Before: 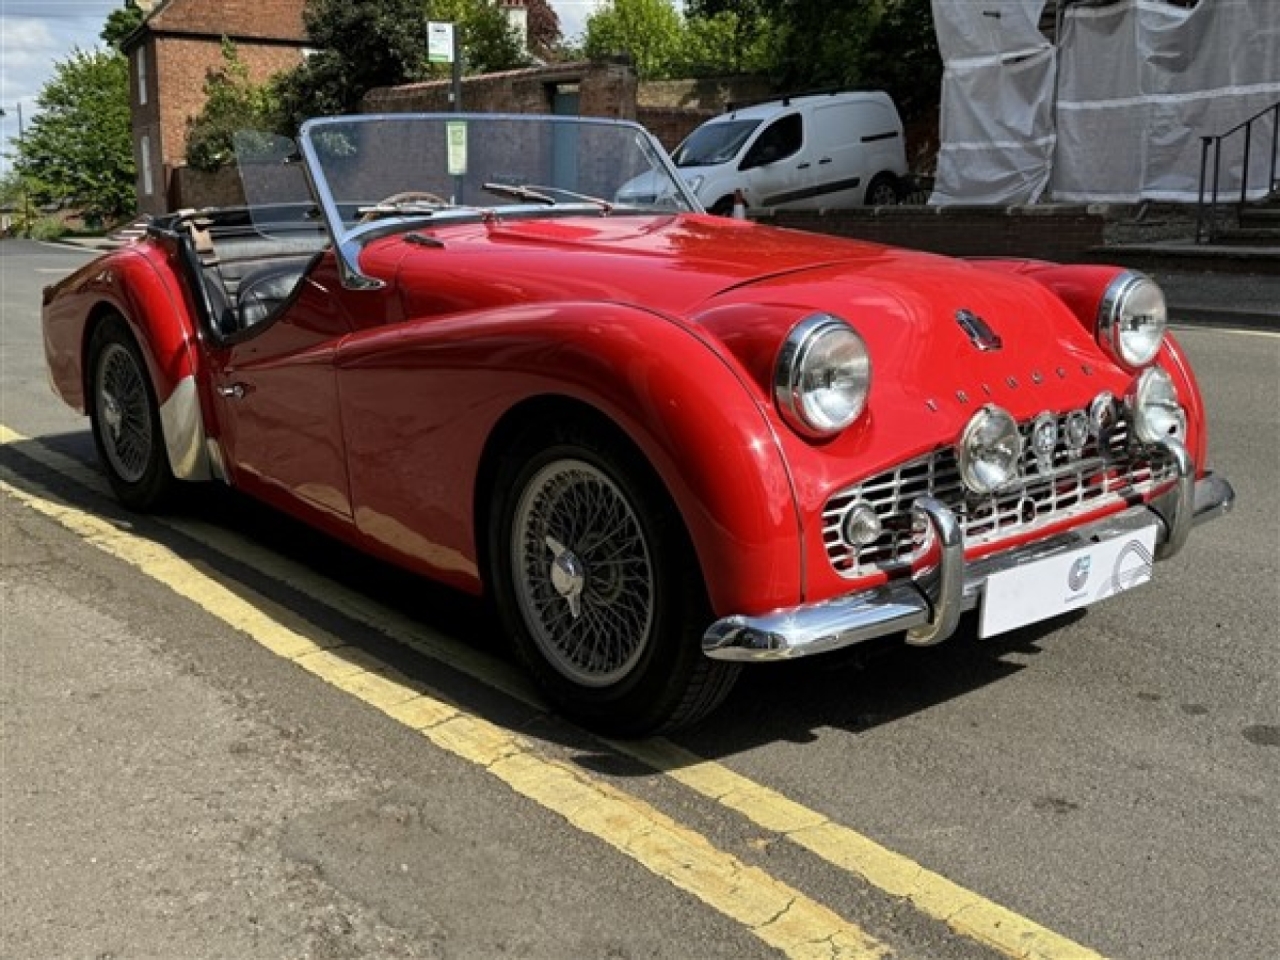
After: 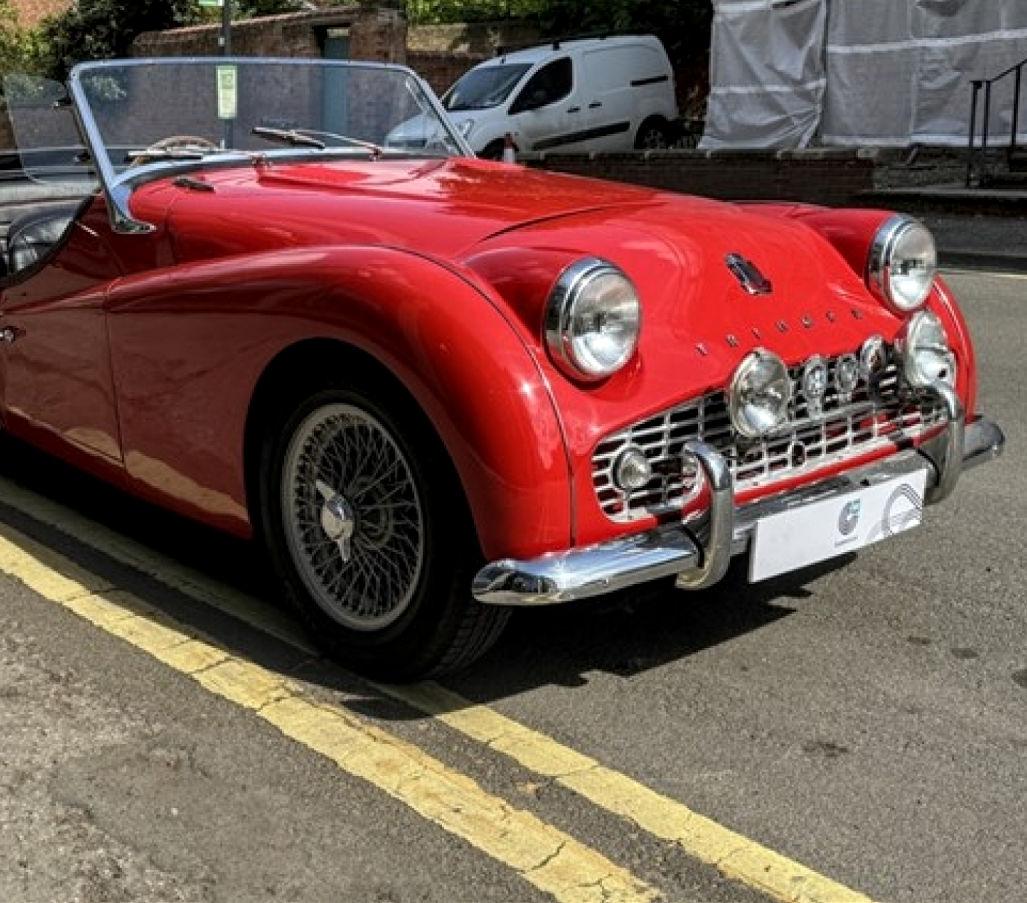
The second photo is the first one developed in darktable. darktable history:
local contrast: on, module defaults
crop and rotate: left 18.027%, top 5.854%, right 1.705%
tone equalizer: on, module defaults
